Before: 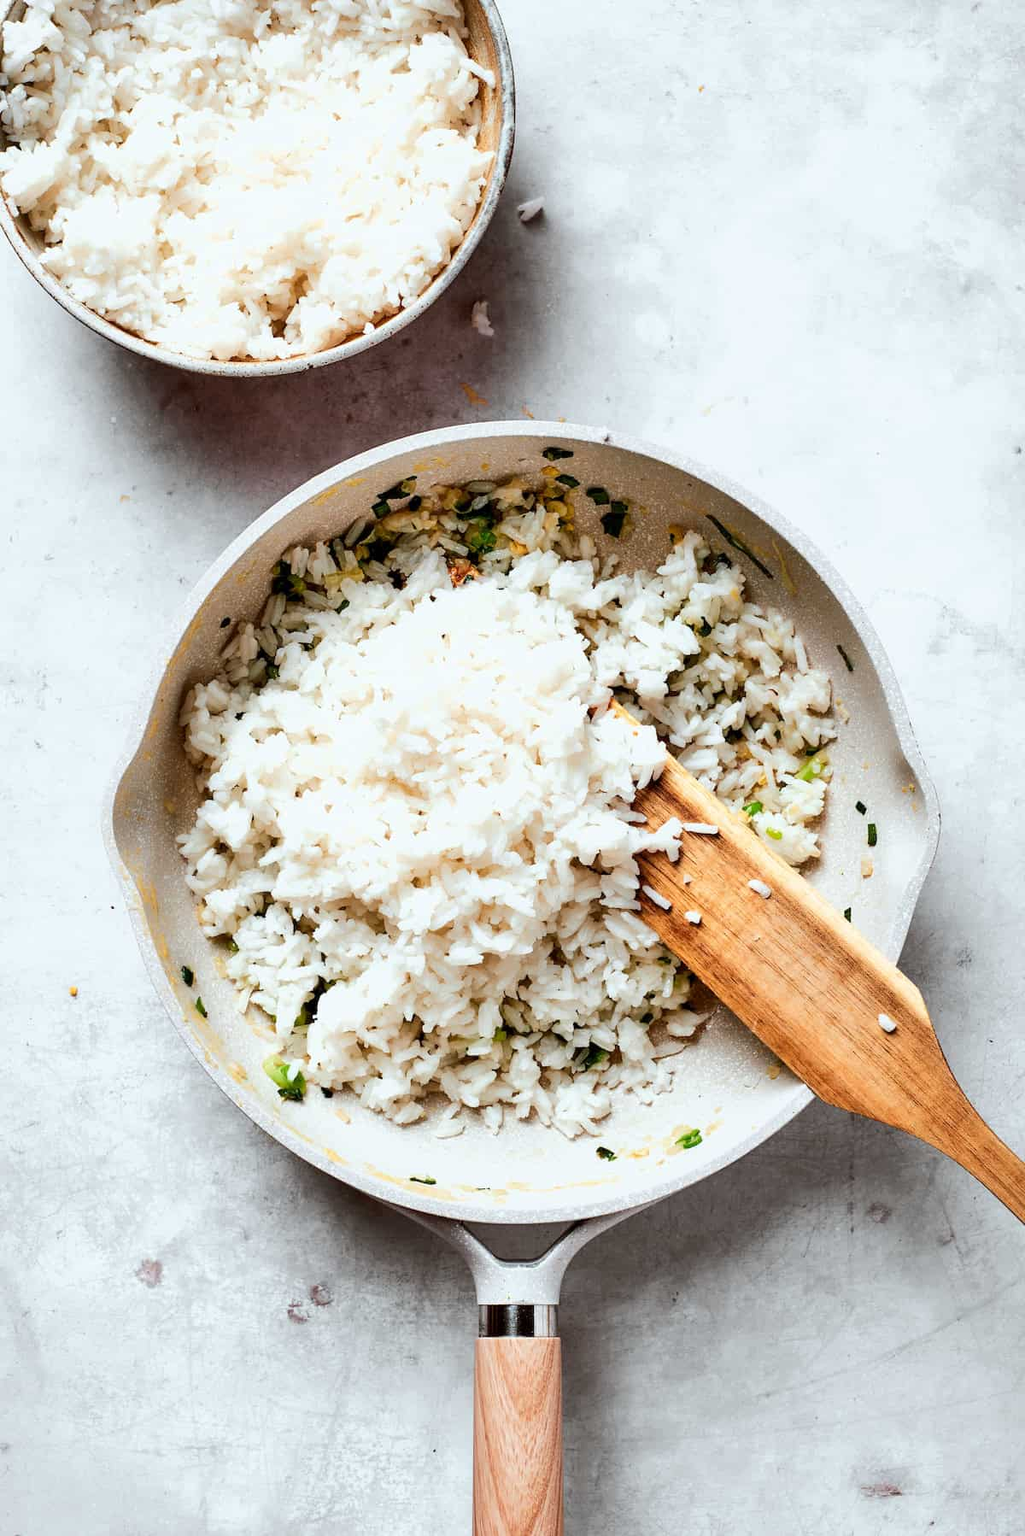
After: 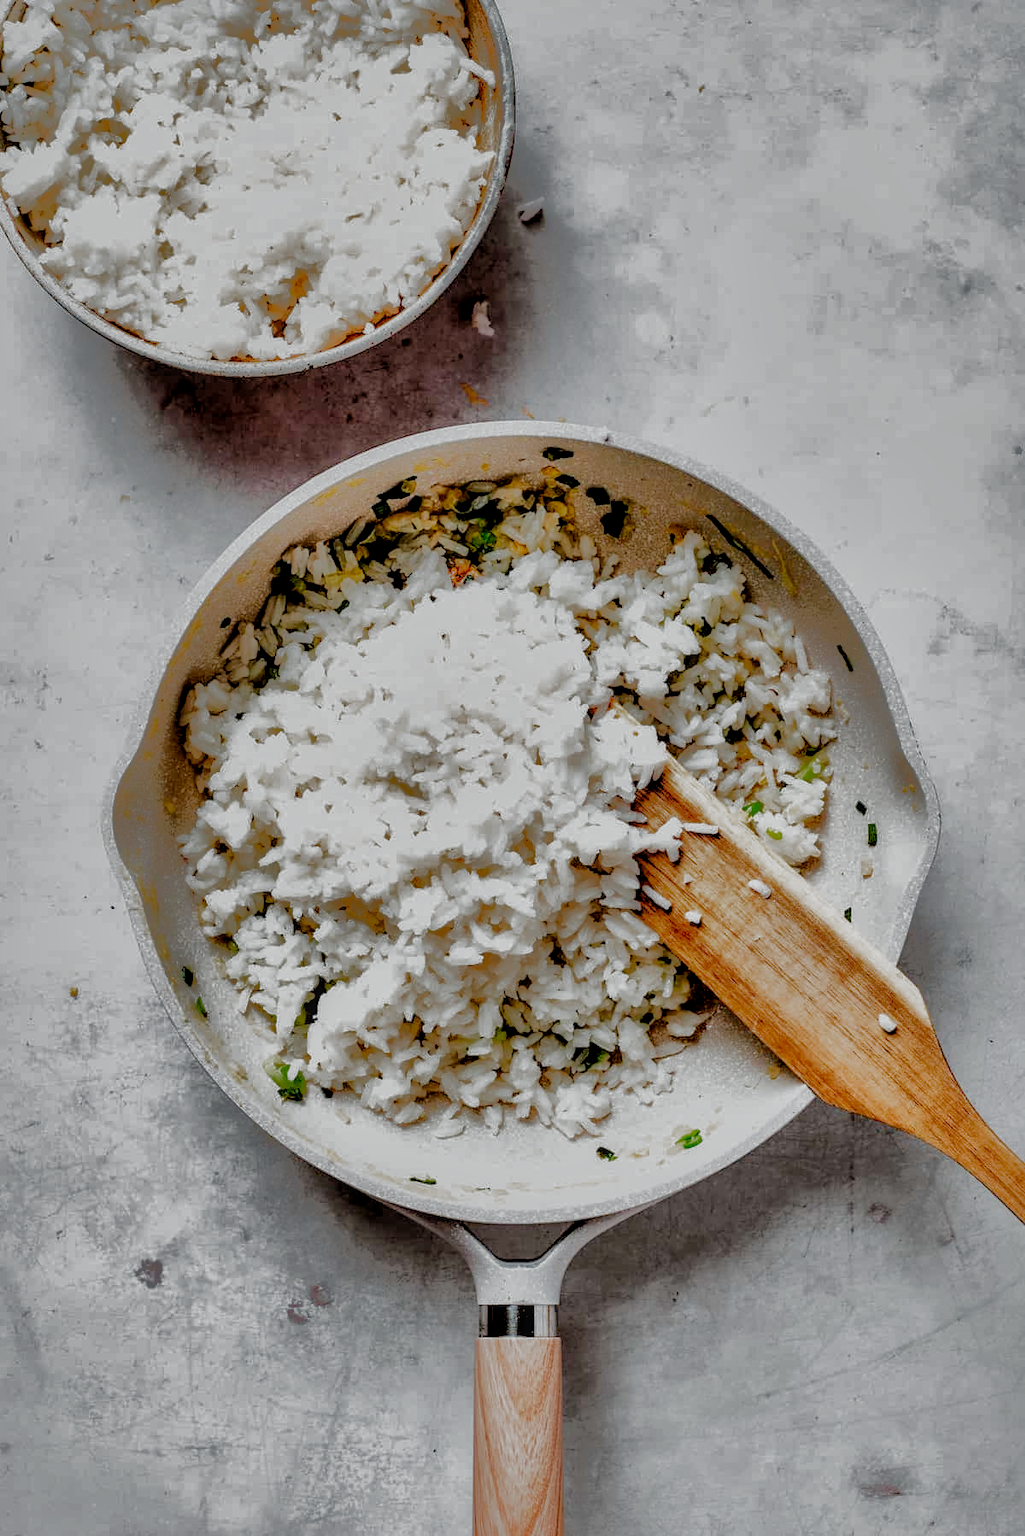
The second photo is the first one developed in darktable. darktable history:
filmic rgb: black relative exposure -4.95 EV, white relative exposure 2.84 EV, hardness 3.71, add noise in highlights 0.002, preserve chrominance no, color science v3 (2019), use custom middle-gray values true, contrast in highlights soft
shadows and highlights: shadows 39.03, highlights -75.2
local contrast: on, module defaults
